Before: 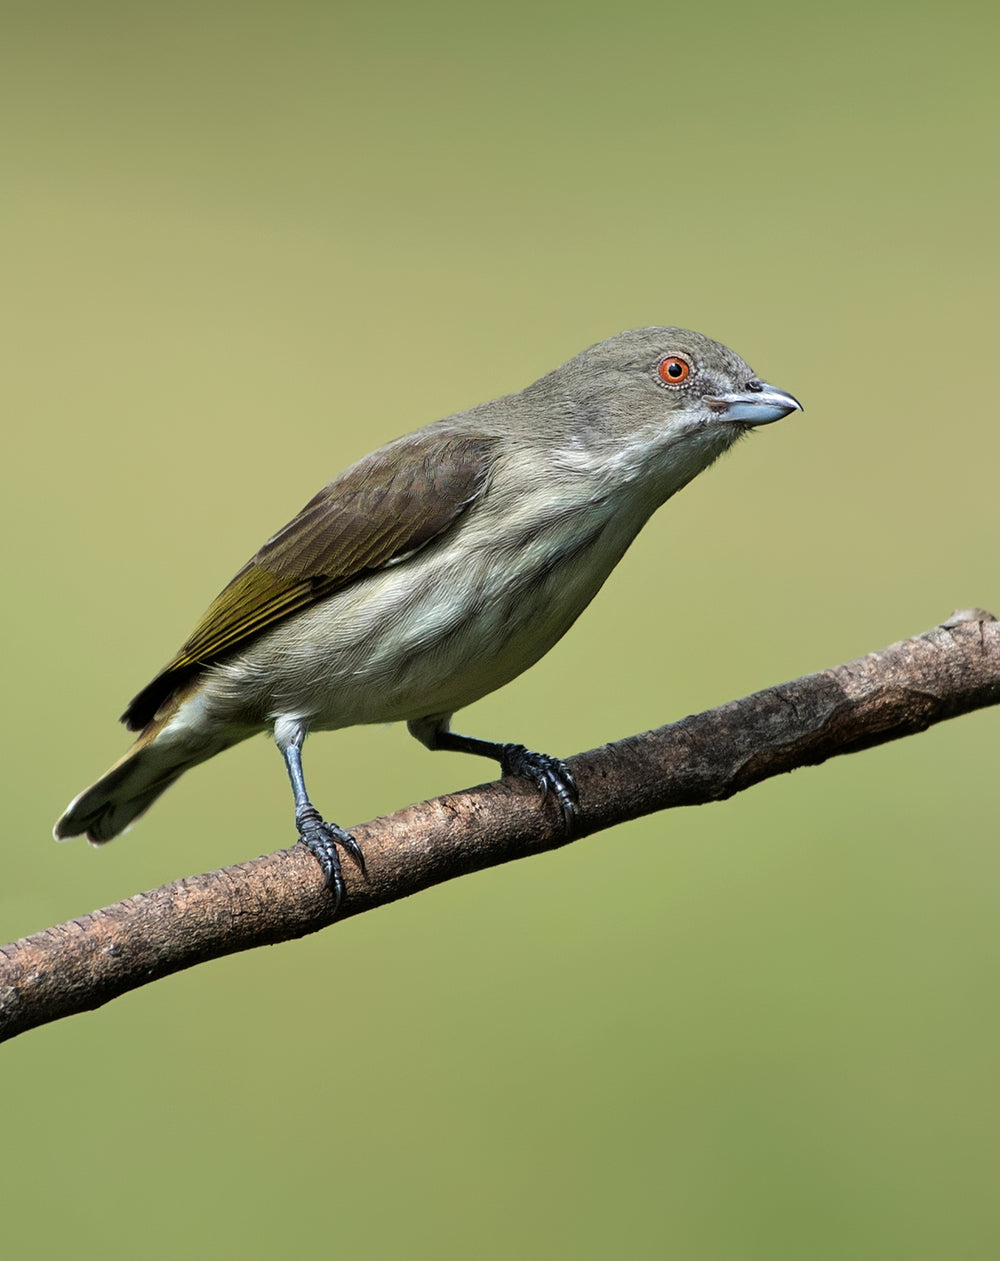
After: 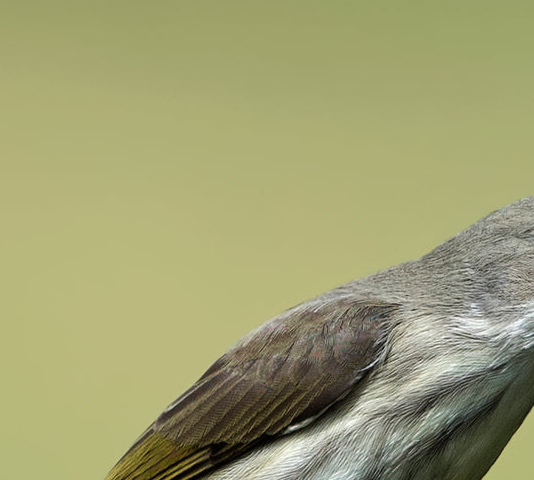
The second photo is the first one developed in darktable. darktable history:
crop: left 10.101%, top 10.623%, right 36.45%, bottom 51.24%
